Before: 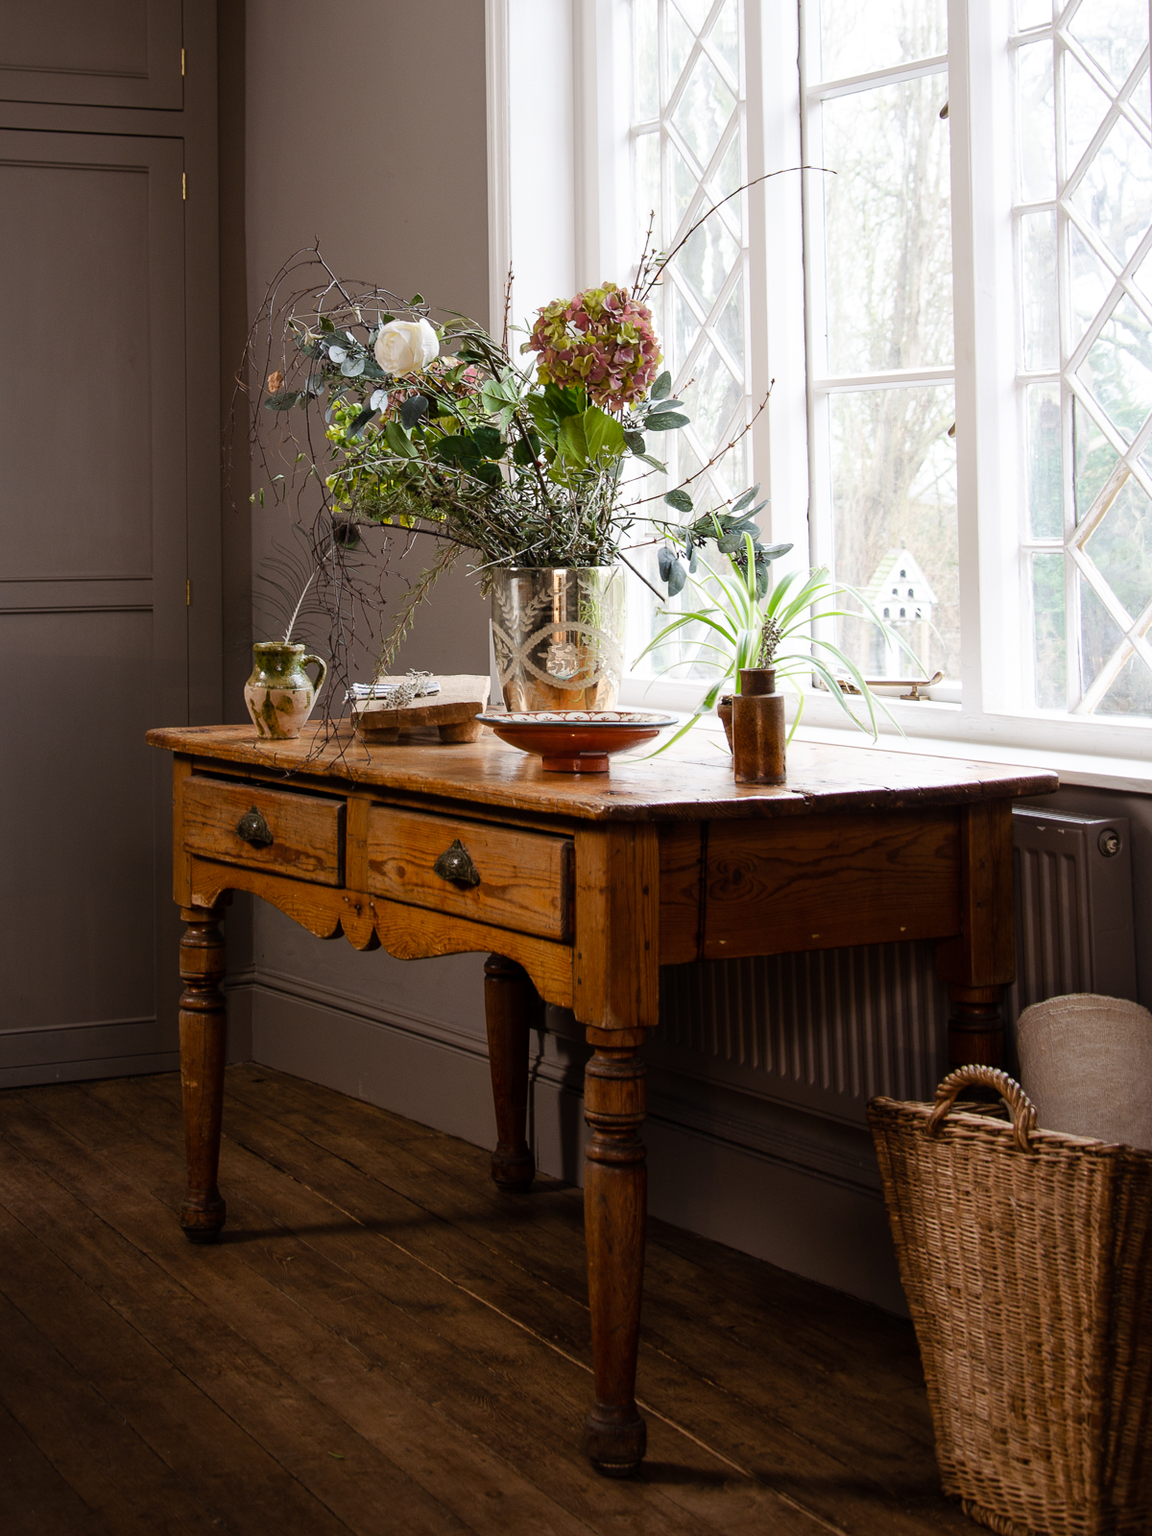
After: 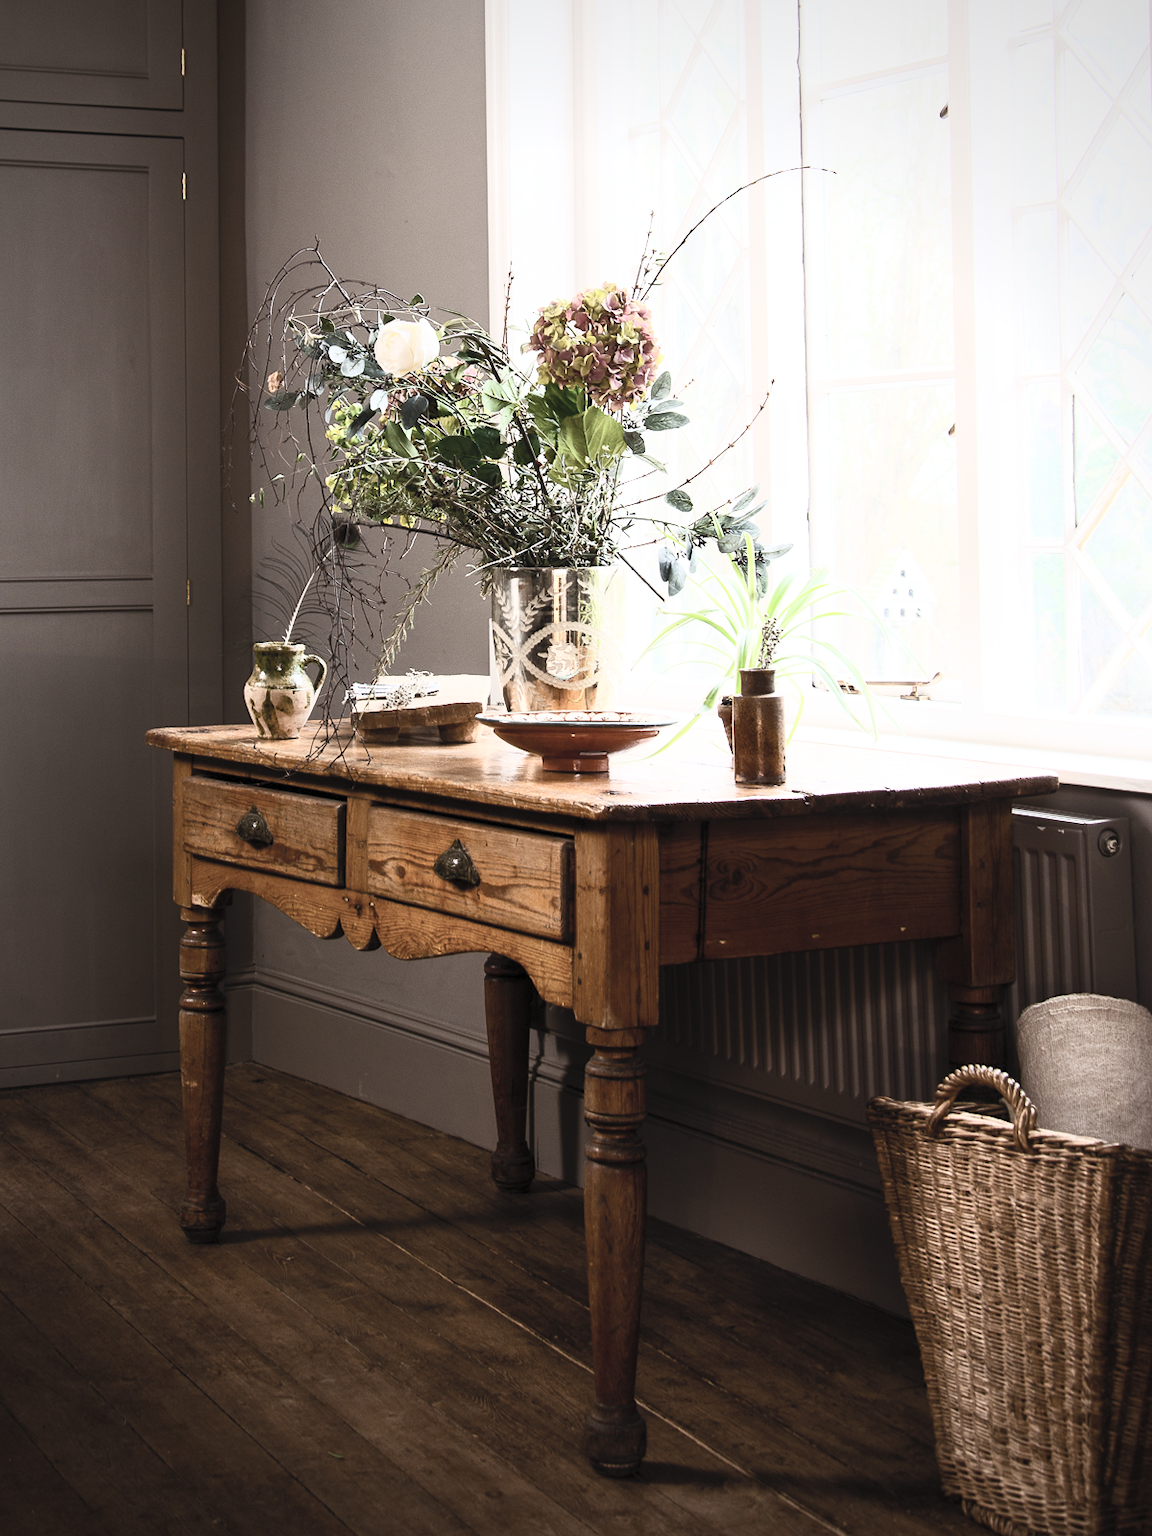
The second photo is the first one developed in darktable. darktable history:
vignetting: fall-off radius 61.13%, brightness -0.434, saturation -0.205
contrast brightness saturation: contrast 0.563, brightness 0.579, saturation -0.326
